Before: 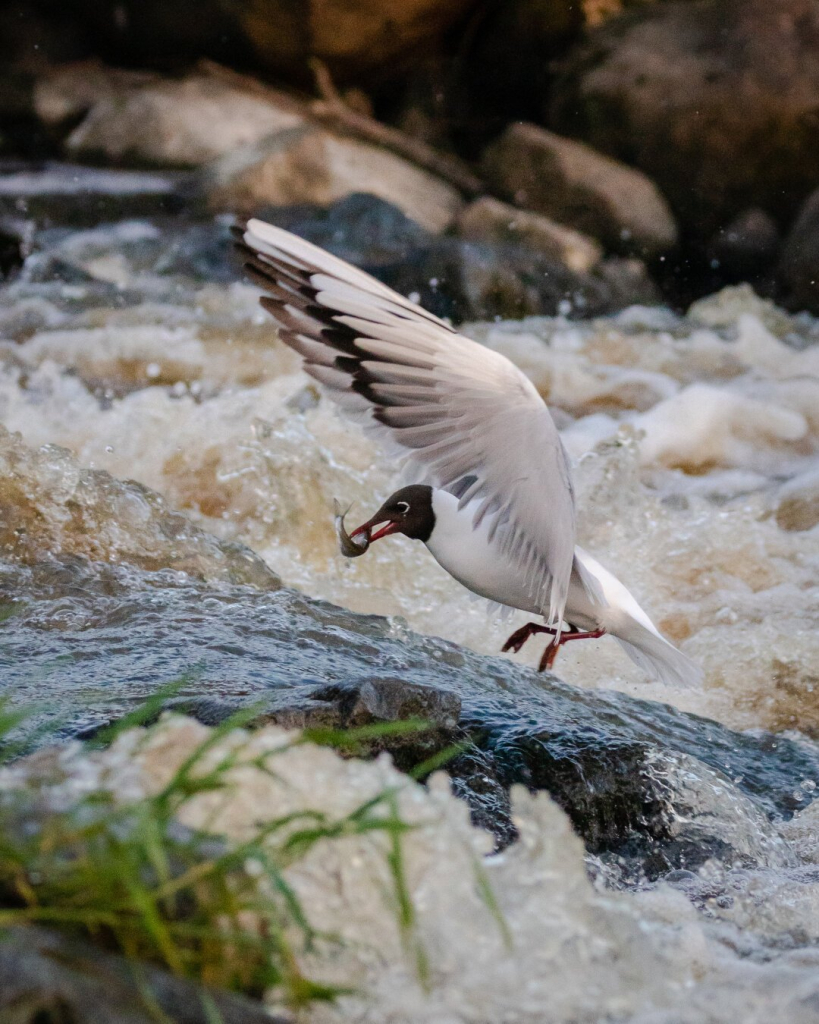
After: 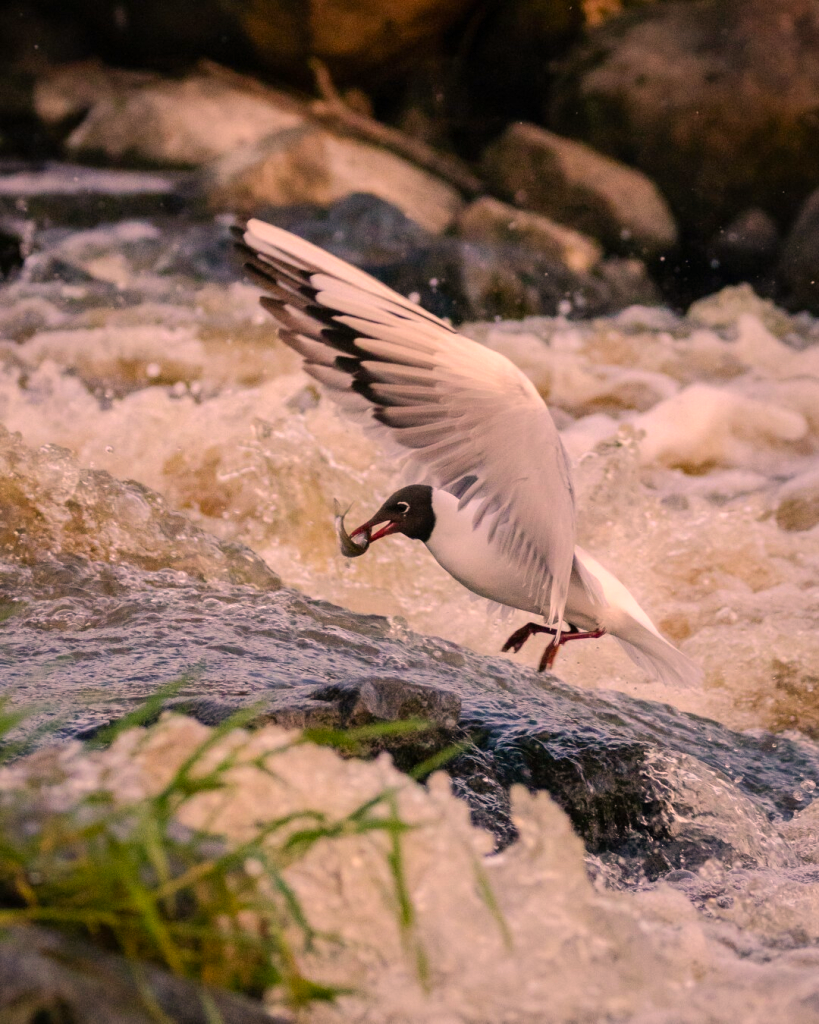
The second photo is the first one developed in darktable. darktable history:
color correction: highlights a* 22.37, highlights b* 22.22
exposure: exposure 0.087 EV, compensate highlight preservation false
